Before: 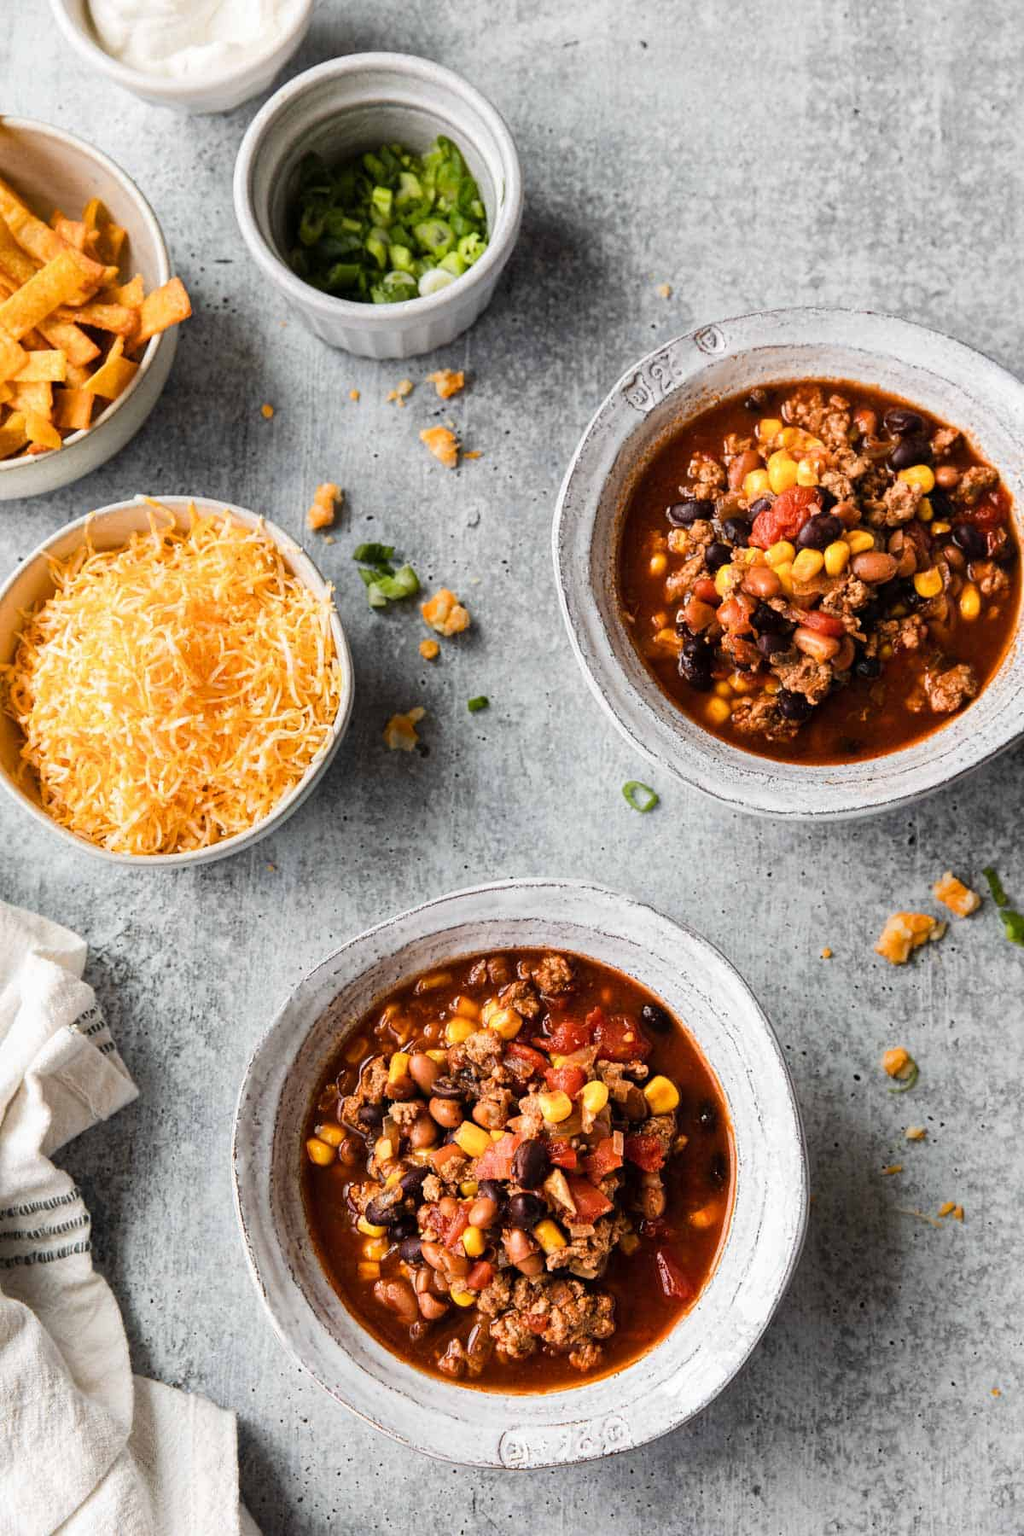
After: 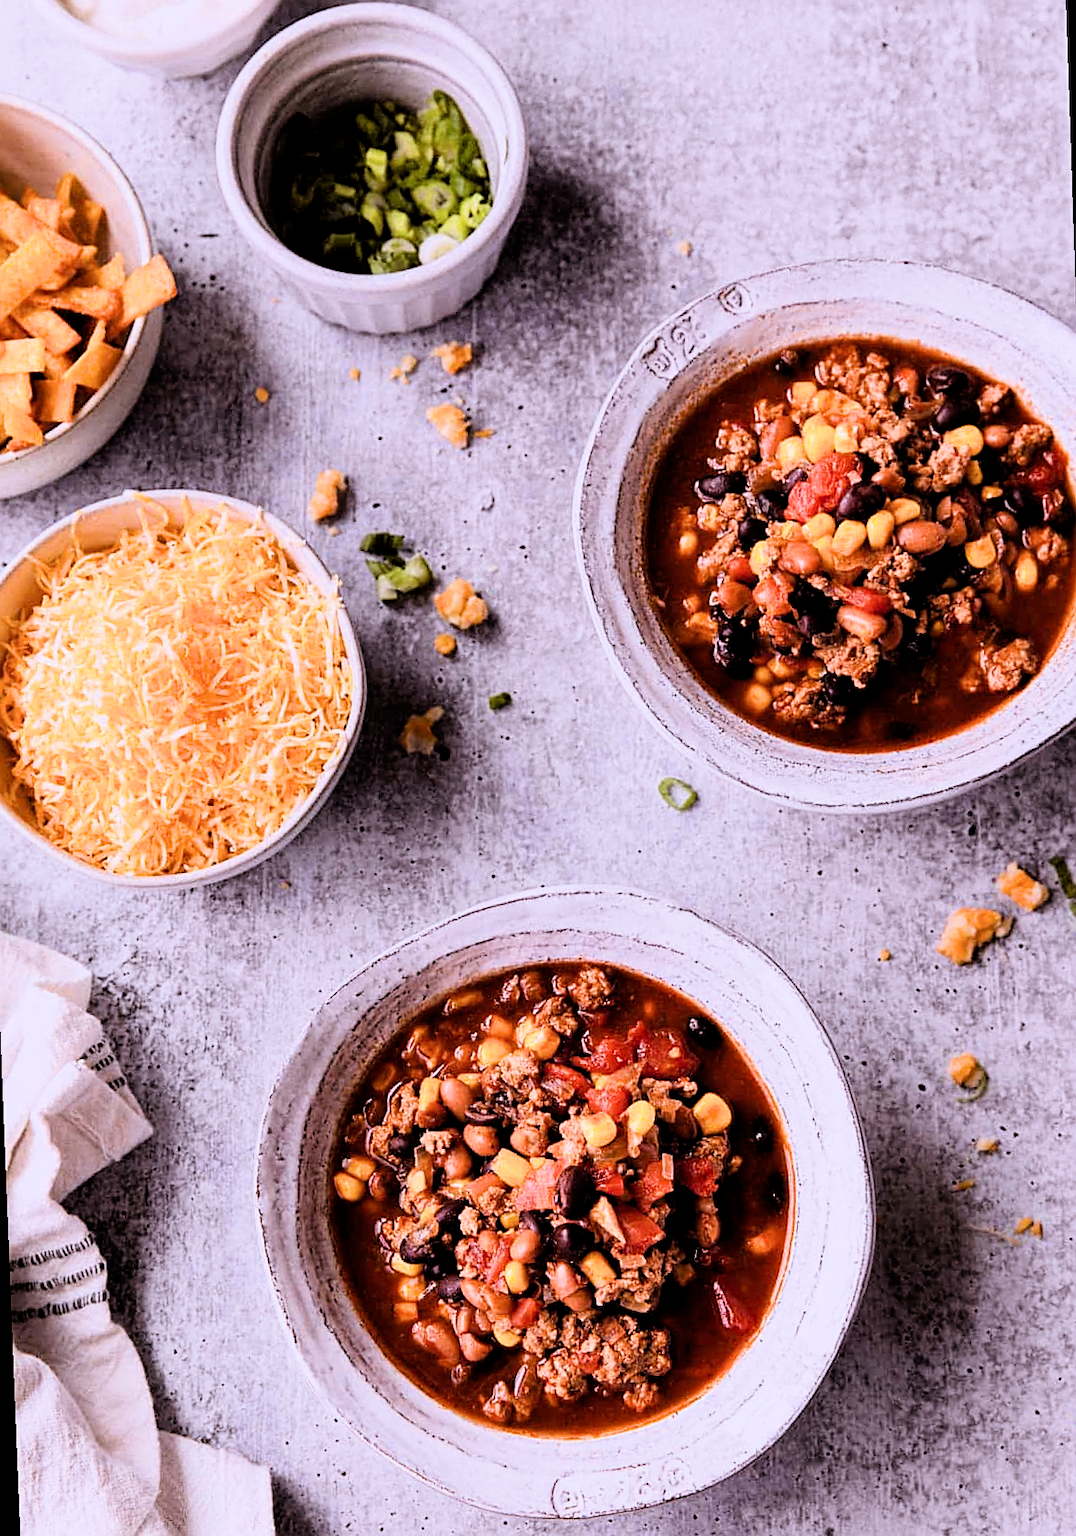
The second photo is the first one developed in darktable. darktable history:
rgb levels: mode RGB, independent channels, levels [[0, 0.474, 1], [0, 0.5, 1], [0, 0.5, 1]]
rotate and perspective: rotation -2.12°, lens shift (vertical) 0.009, lens shift (horizontal) -0.008, automatic cropping original format, crop left 0.036, crop right 0.964, crop top 0.05, crop bottom 0.959
filmic rgb: black relative exposure -4 EV, white relative exposure 3 EV, hardness 3.02, contrast 1.4
sharpen: on, module defaults
white balance: red 1.042, blue 1.17
